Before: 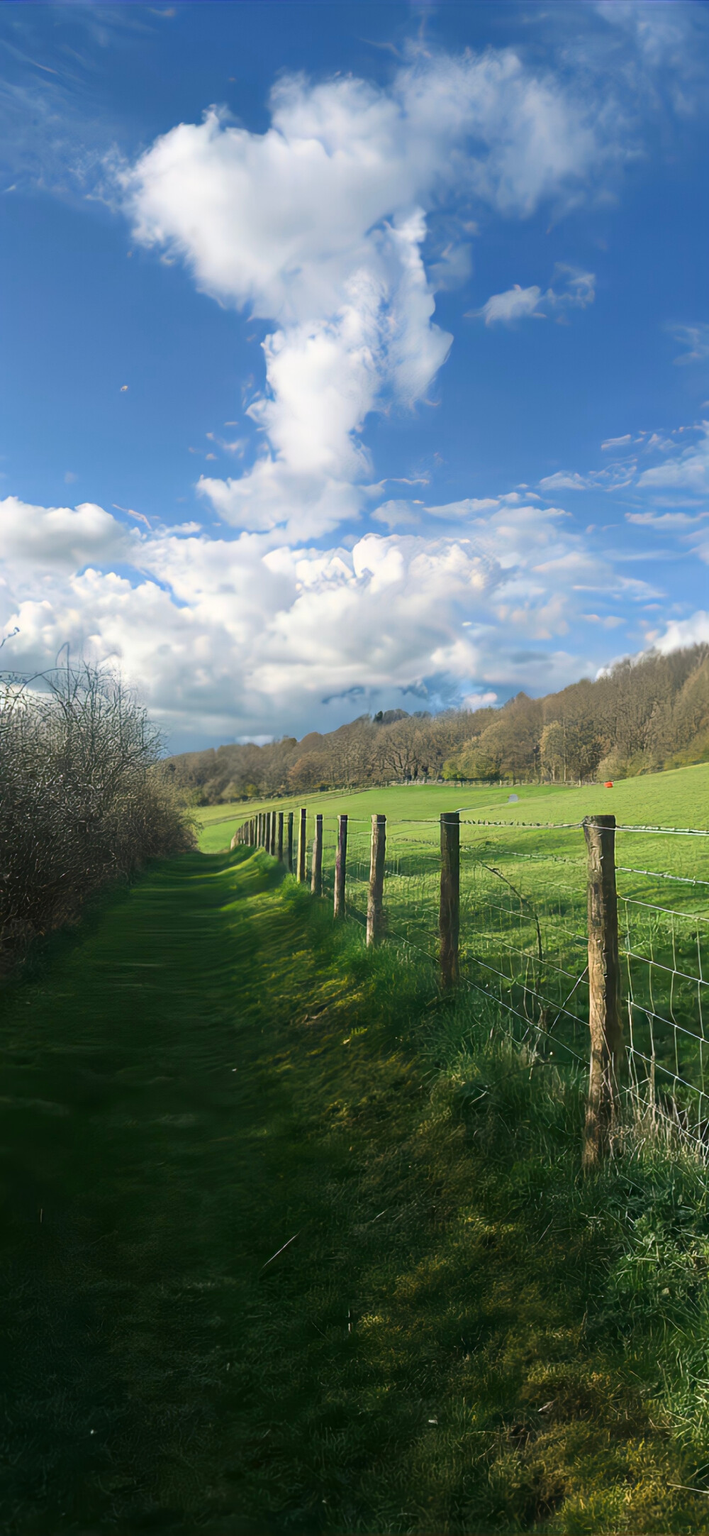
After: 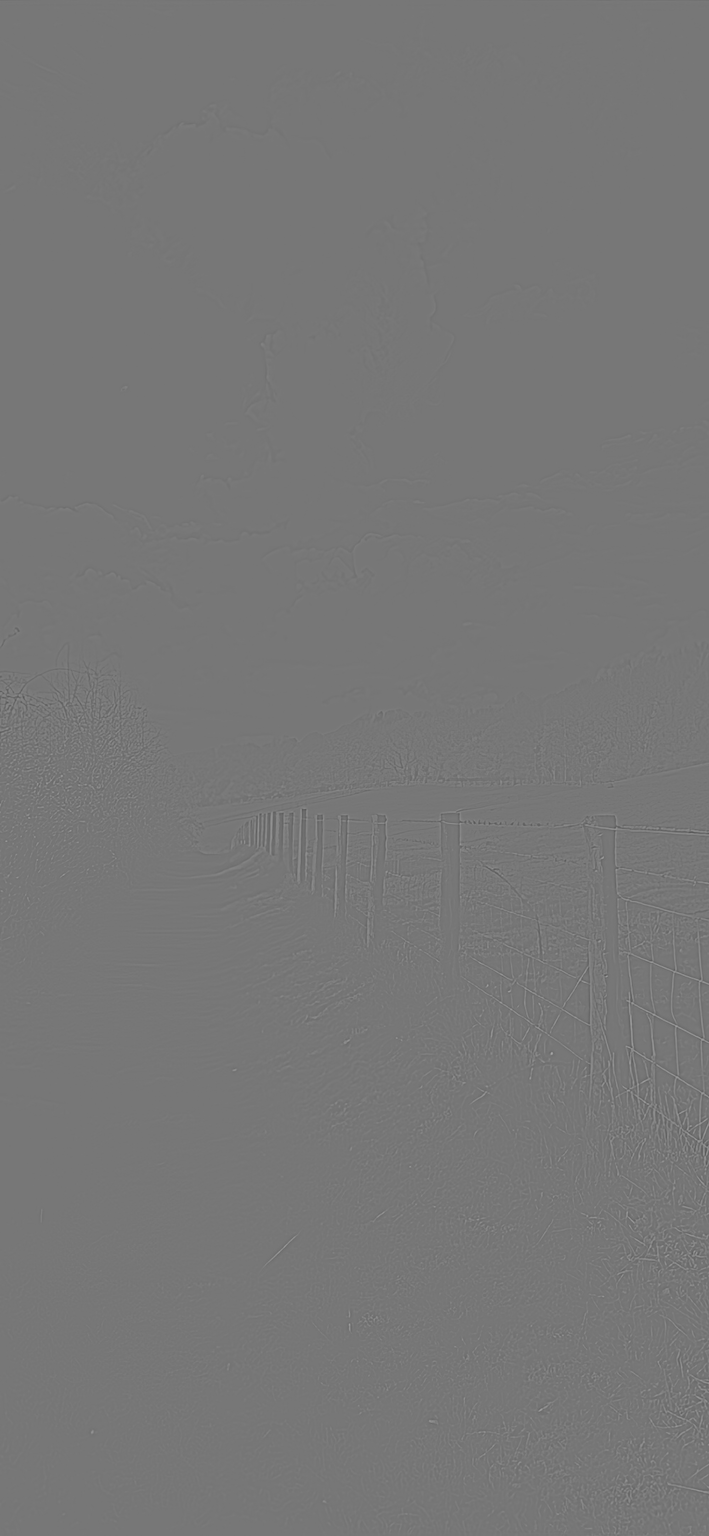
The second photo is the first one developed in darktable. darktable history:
highpass: sharpness 6%, contrast boost 7.63%
bloom: size 15%, threshold 97%, strength 7%
